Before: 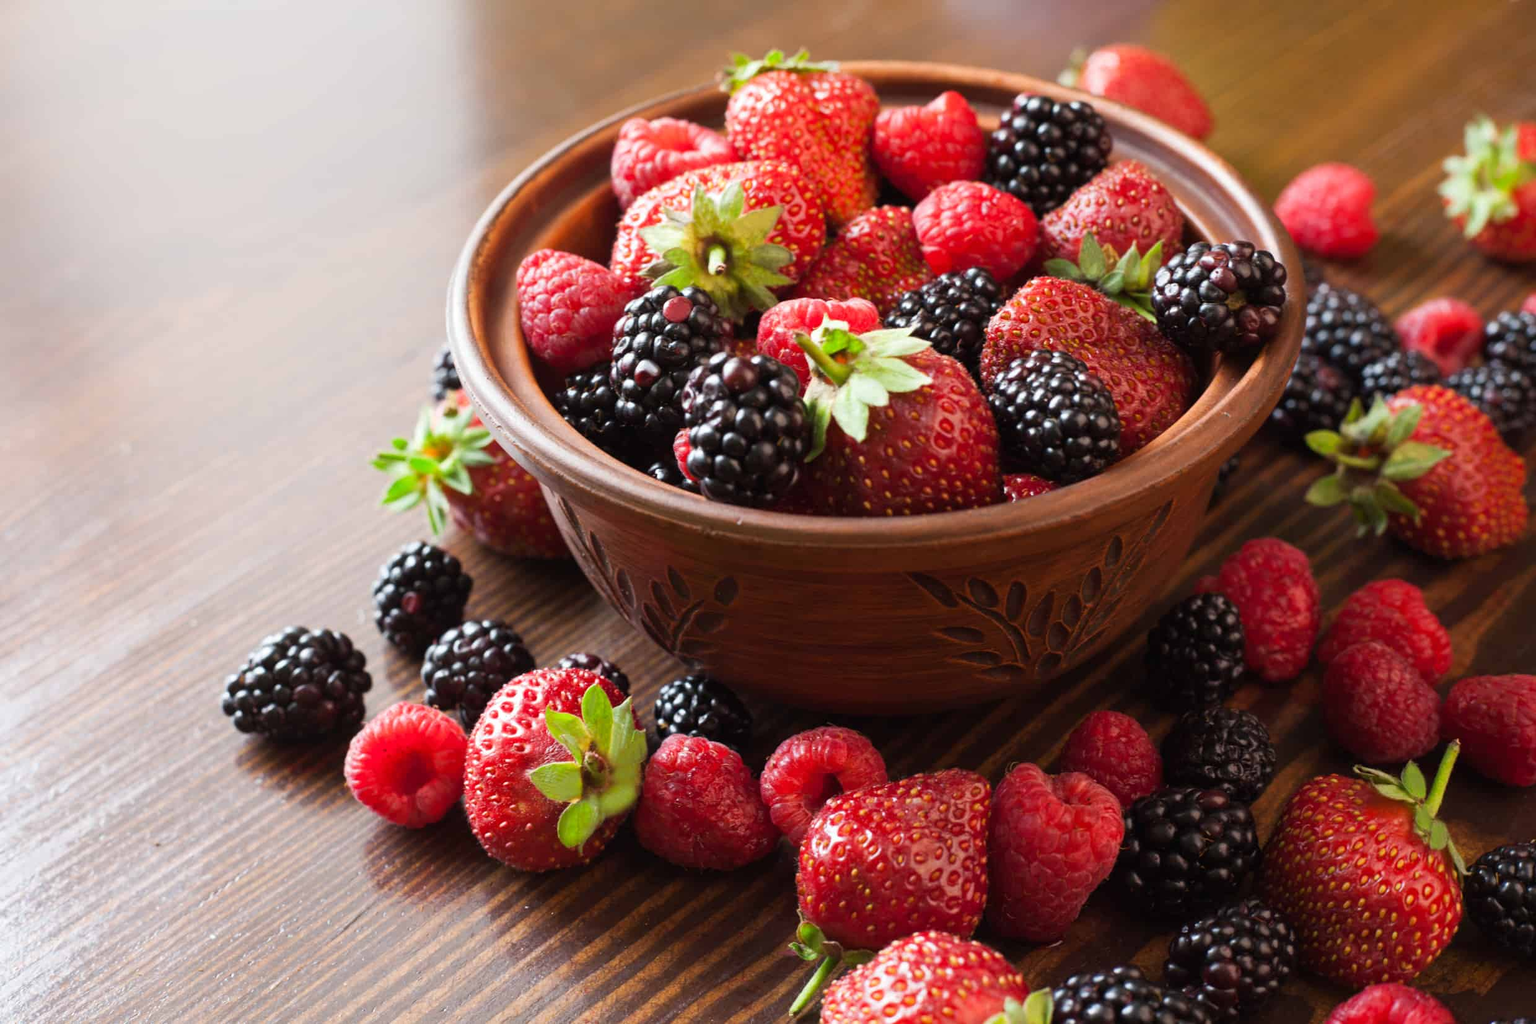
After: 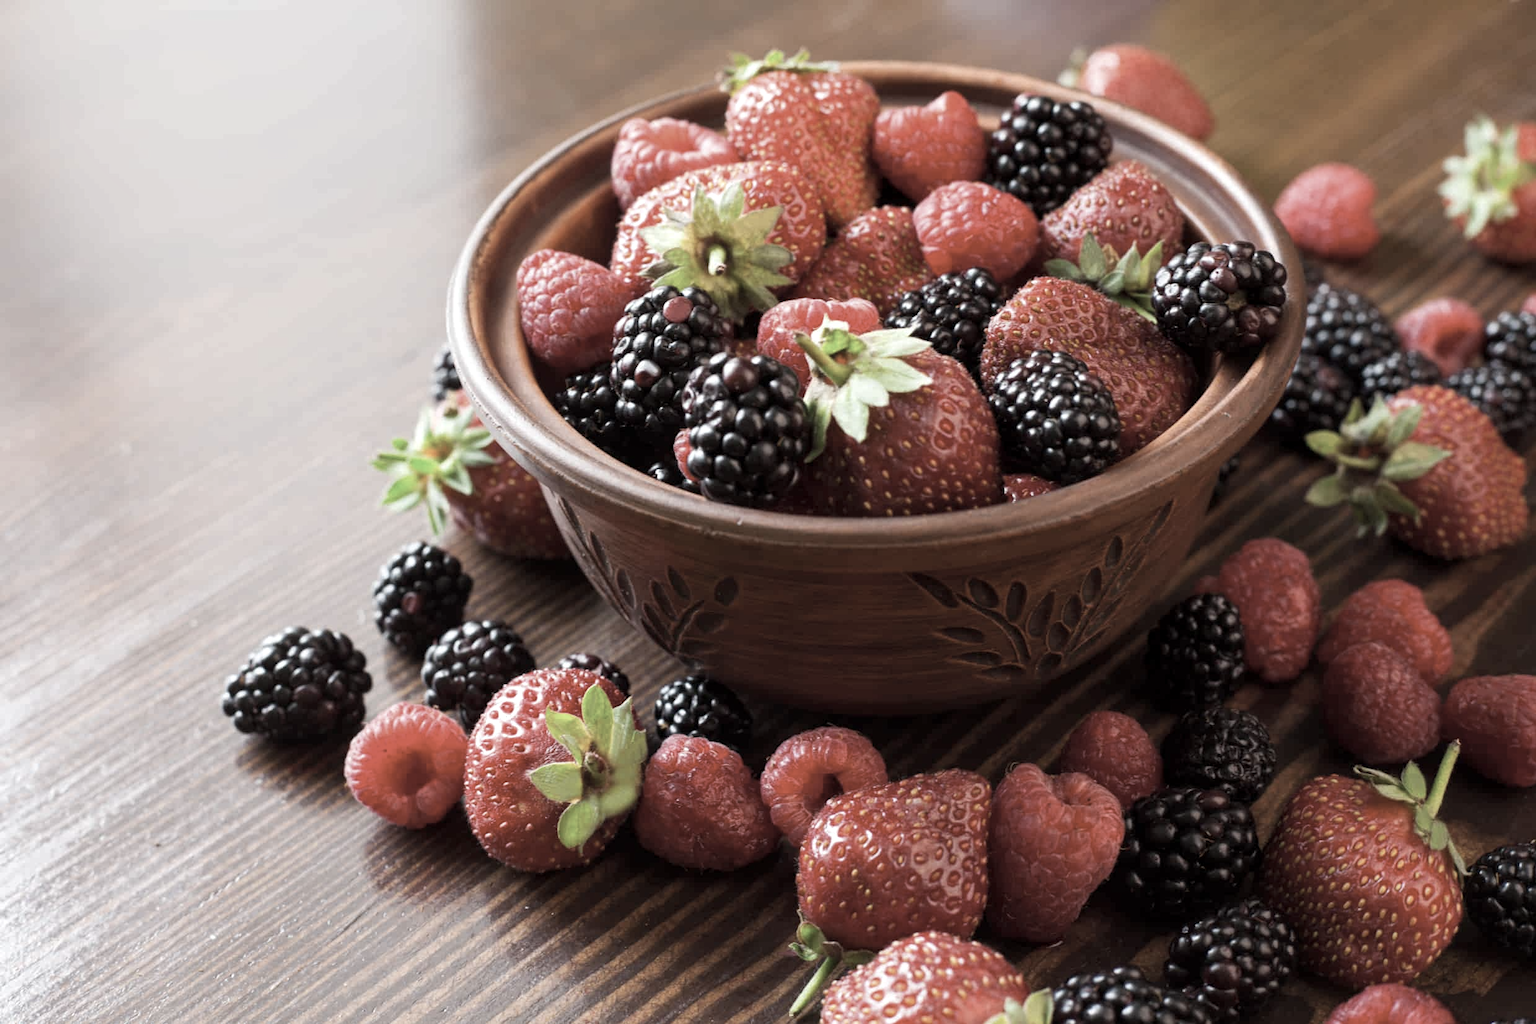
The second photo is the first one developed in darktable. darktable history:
shadows and highlights: shadows 12, white point adjustment 1.2, highlights -0.36, soften with gaussian
color correction: saturation 0.5
local contrast: highlights 100%, shadows 100%, detail 120%, midtone range 0.2
